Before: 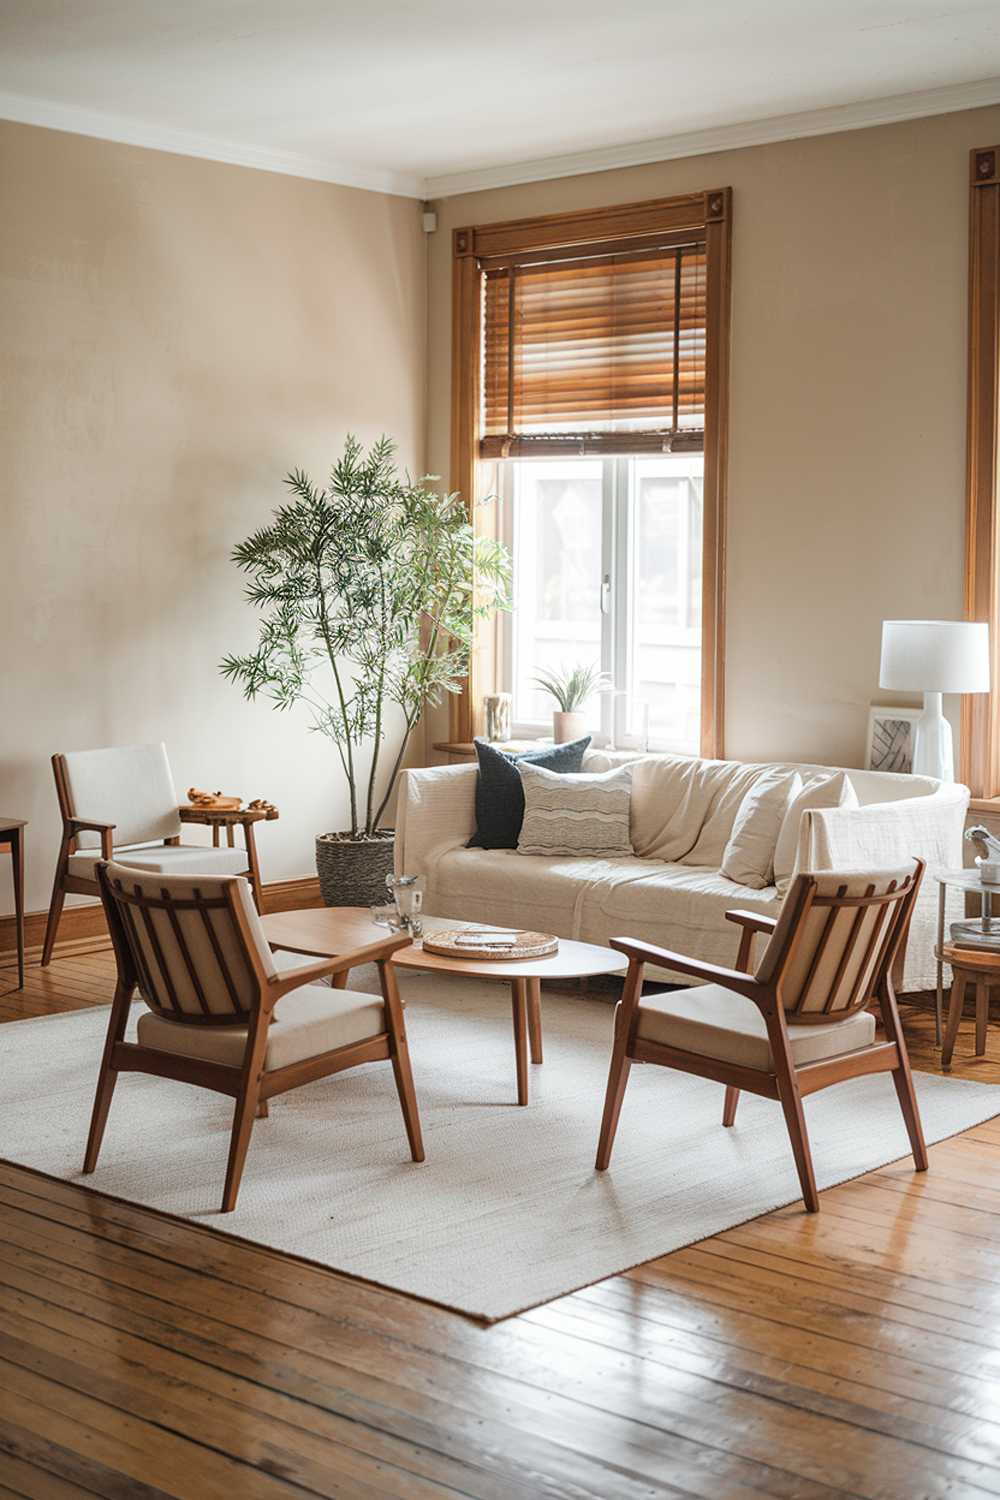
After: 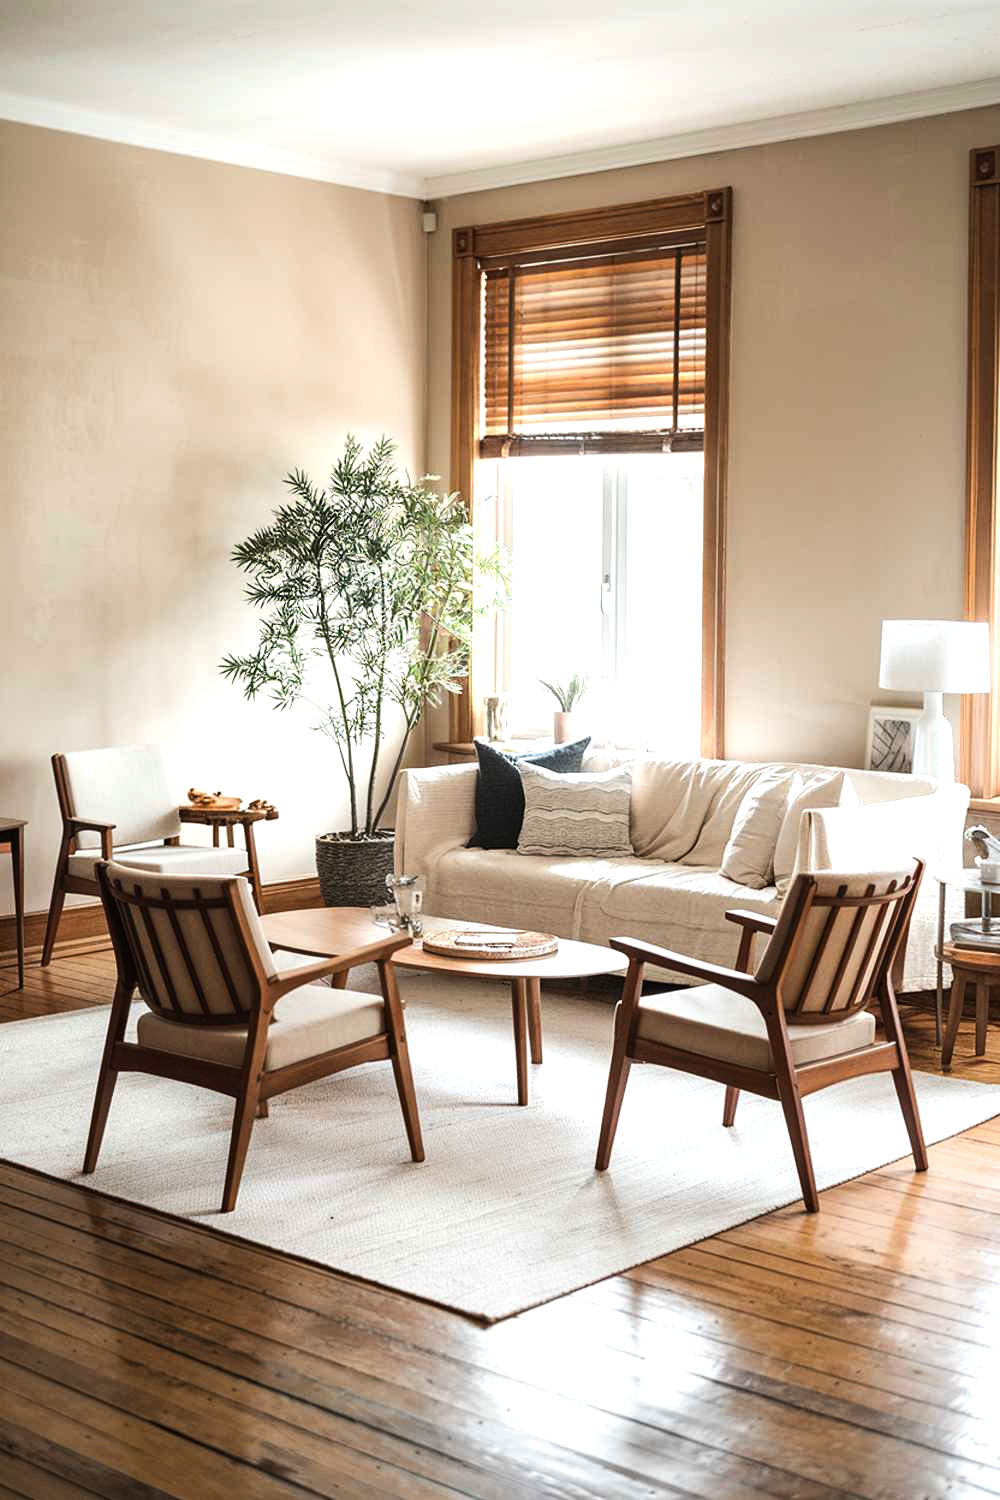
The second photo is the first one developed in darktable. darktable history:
tone equalizer: -8 EV -0.782 EV, -7 EV -0.73 EV, -6 EV -0.564 EV, -5 EV -0.406 EV, -3 EV 0.401 EV, -2 EV 0.6 EV, -1 EV 0.694 EV, +0 EV 0.767 EV, edges refinement/feathering 500, mask exposure compensation -1.57 EV, preserve details no
